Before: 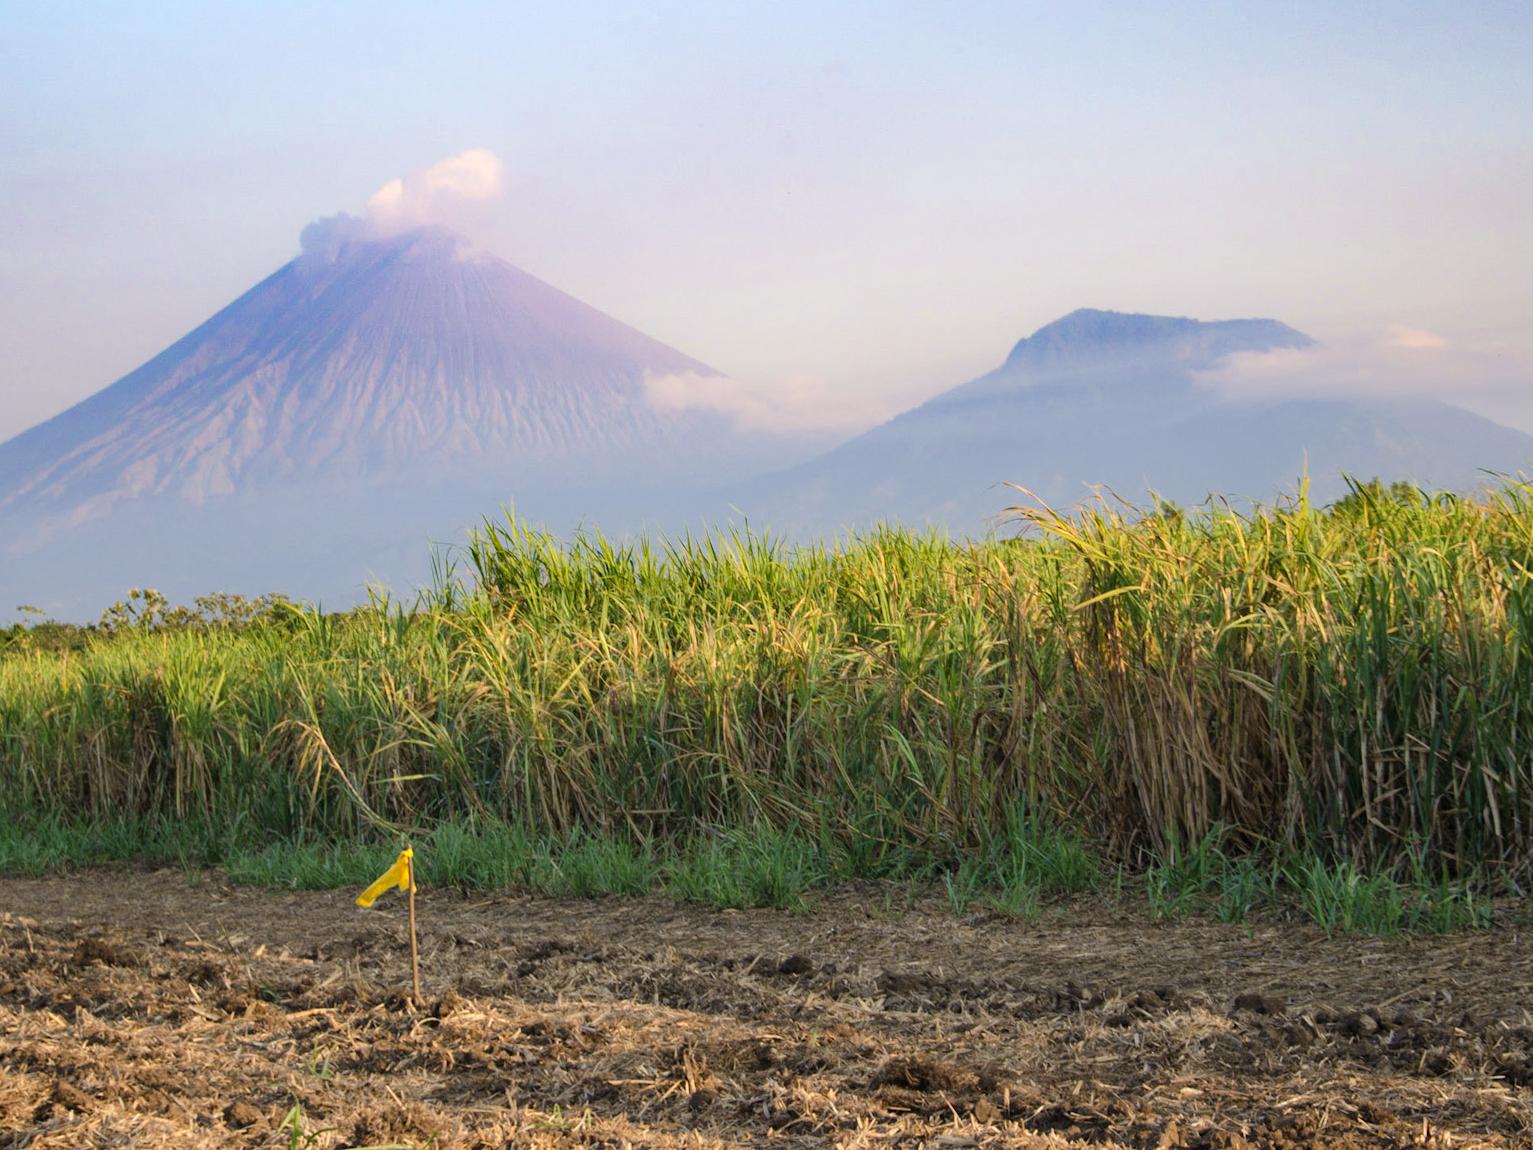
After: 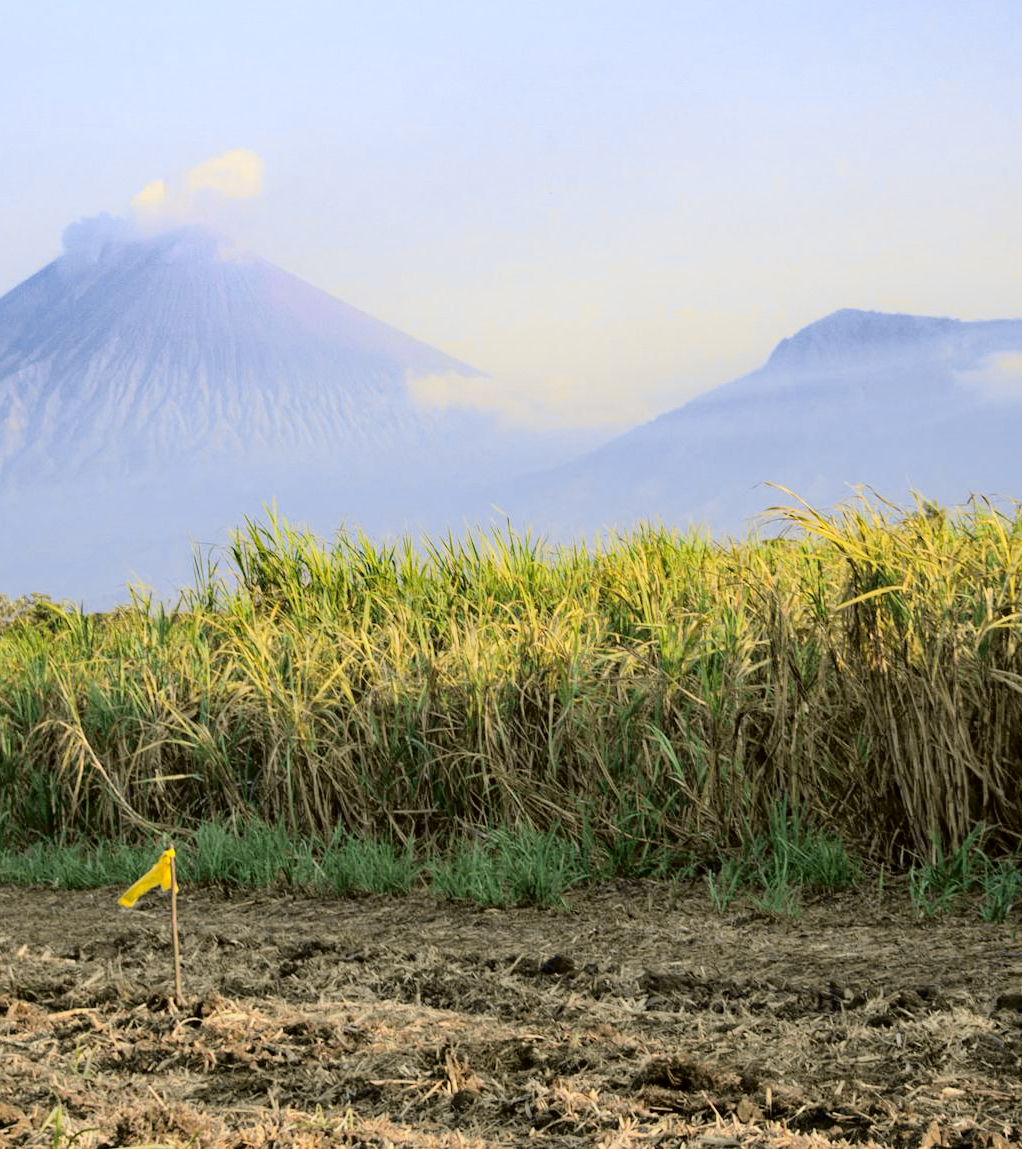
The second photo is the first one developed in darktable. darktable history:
crop and rotate: left 15.546%, right 17.787%
tone curve: curves: ch0 [(0.017, 0) (0.122, 0.046) (0.295, 0.297) (0.449, 0.505) (0.559, 0.629) (0.729, 0.796) (0.879, 0.898) (1, 0.97)]; ch1 [(0, 0) (0.393, 0.4) (0.447, 0.447) (0.485, 0.497) (0.522, 0.503) (0.539, 0.52) (0.606, 0.6) (0.696, 0.679) (1, 1)]; ch2 [(0, 0) (0.369, 0.388) (0.449, 0.431) (0.499, 0.501) (0.516, 0.536) (0.604, 0.599) (0.741, 0.763) (1, 1)], color space Lab, independent channels, preserve colors none
